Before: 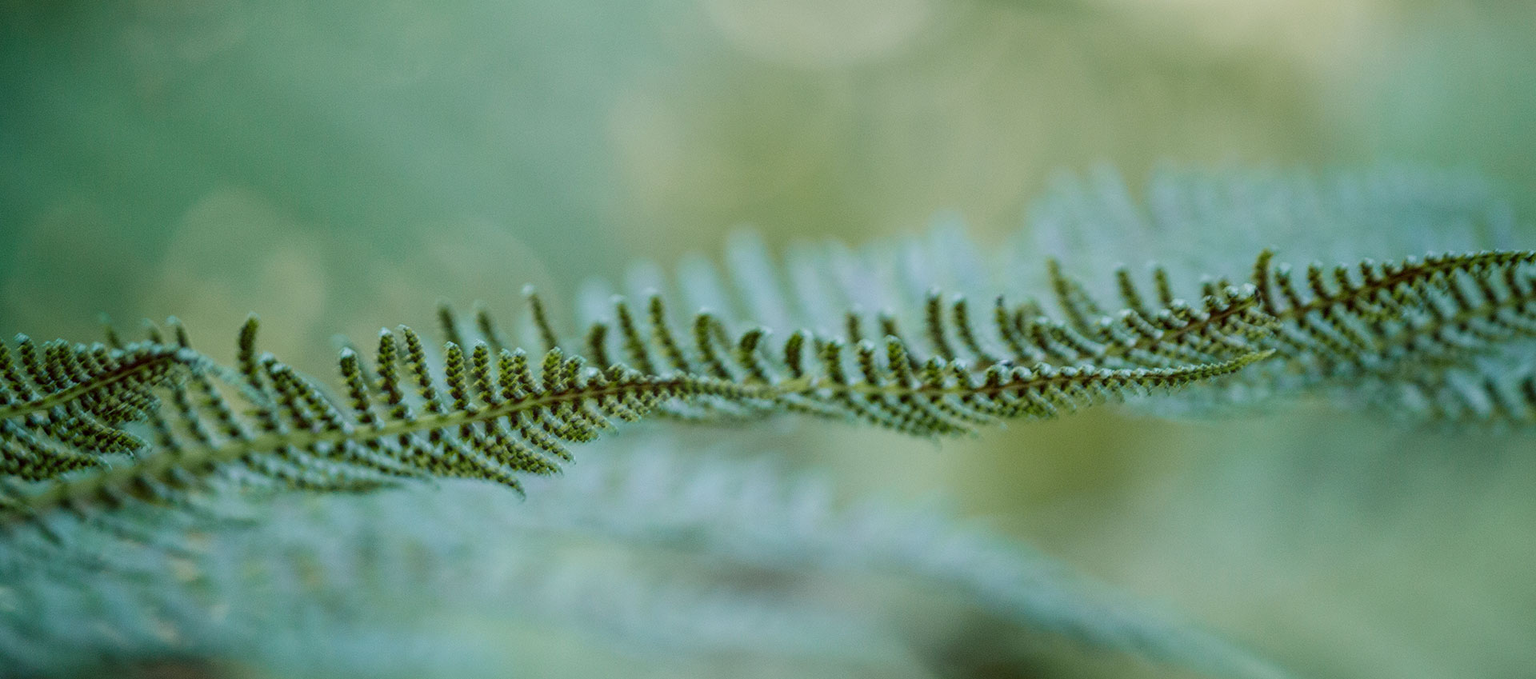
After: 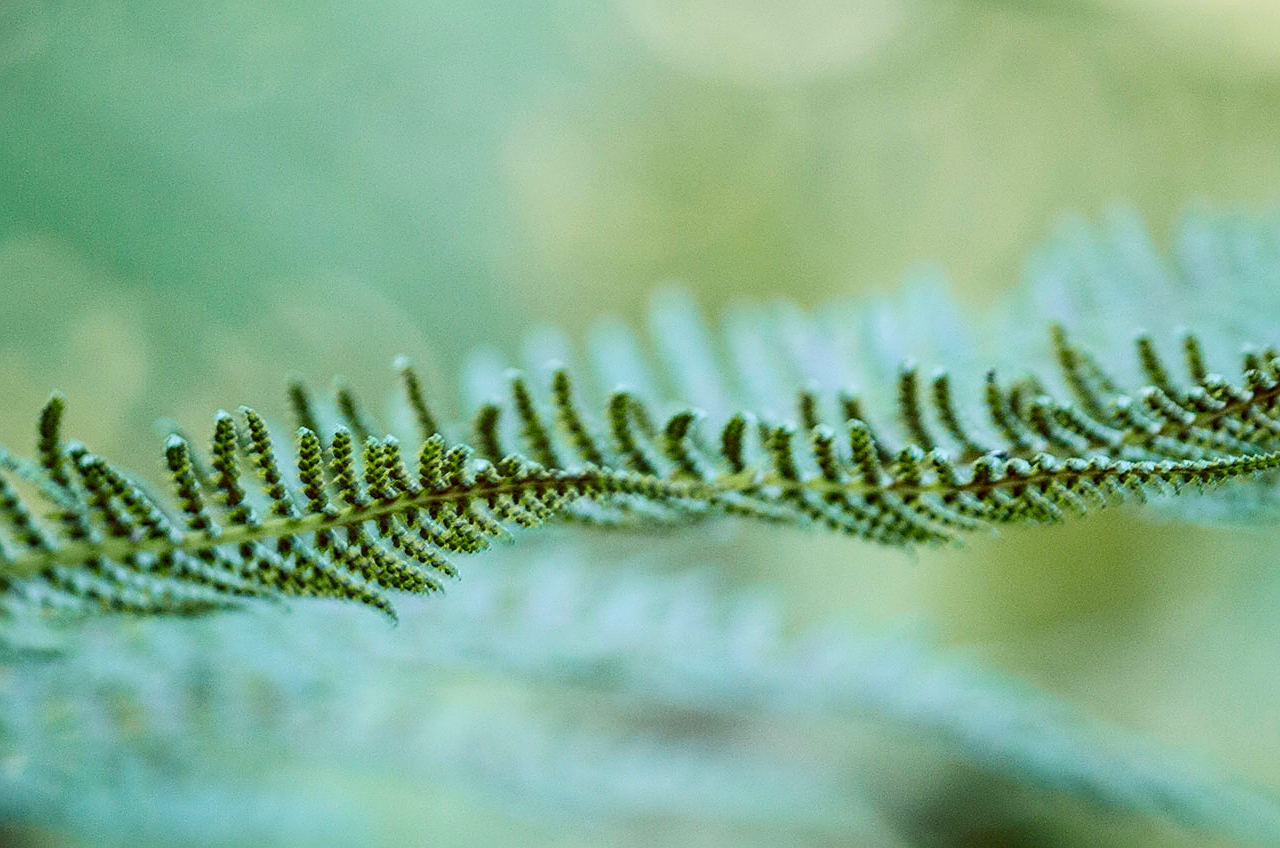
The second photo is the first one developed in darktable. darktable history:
crop and rotate: left 13.537%, right 19.796%
contrast brightness saturation: contrast 0.23, brightness 0.1, saturation 0.29
sharpen: on, module defaults
